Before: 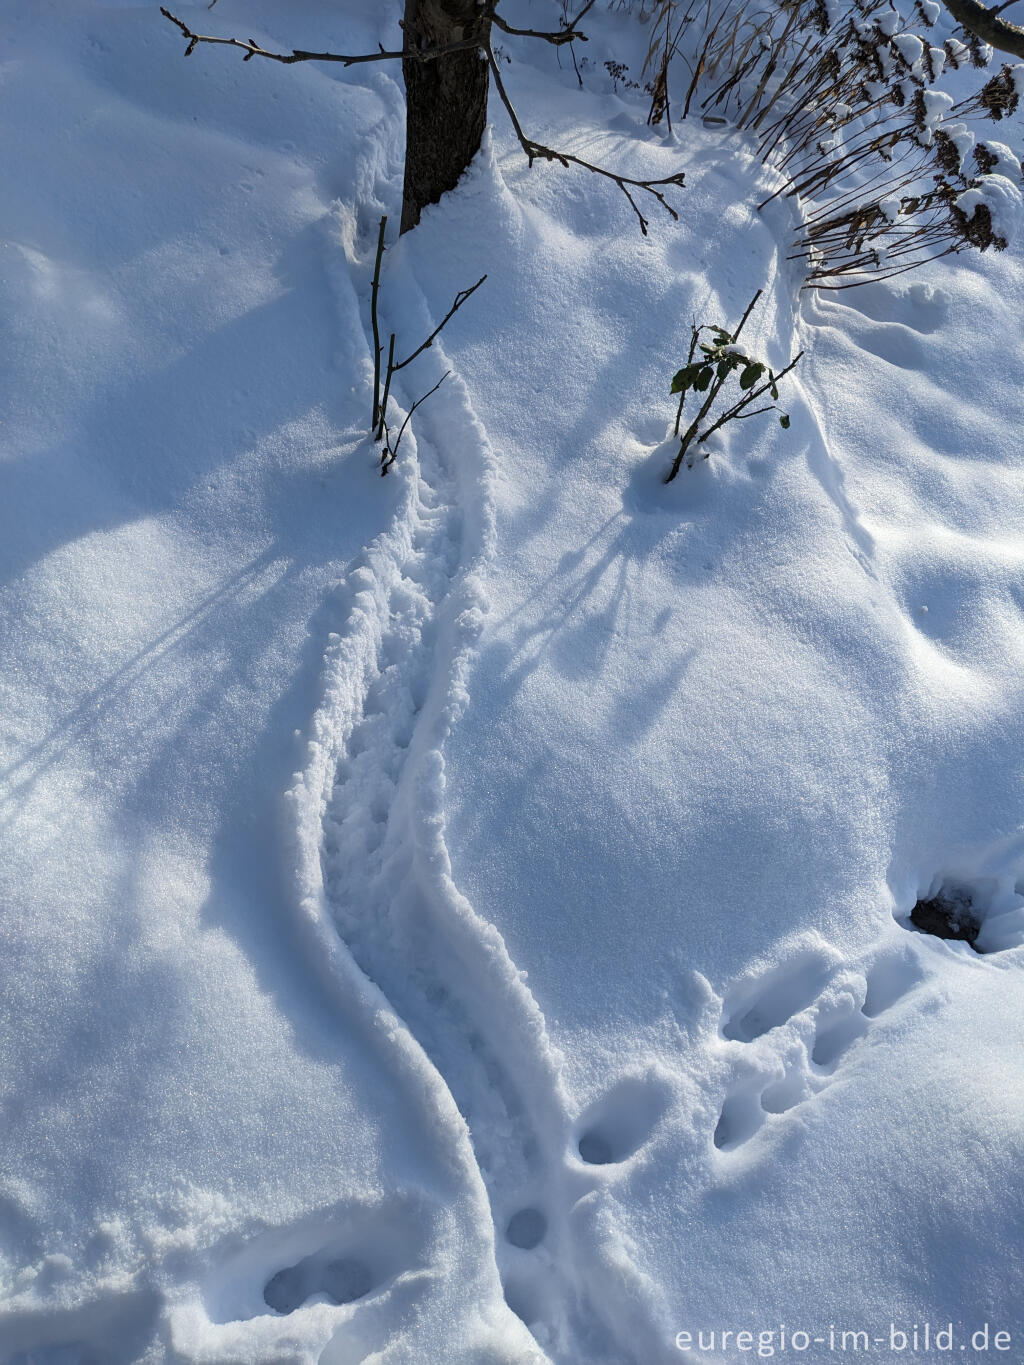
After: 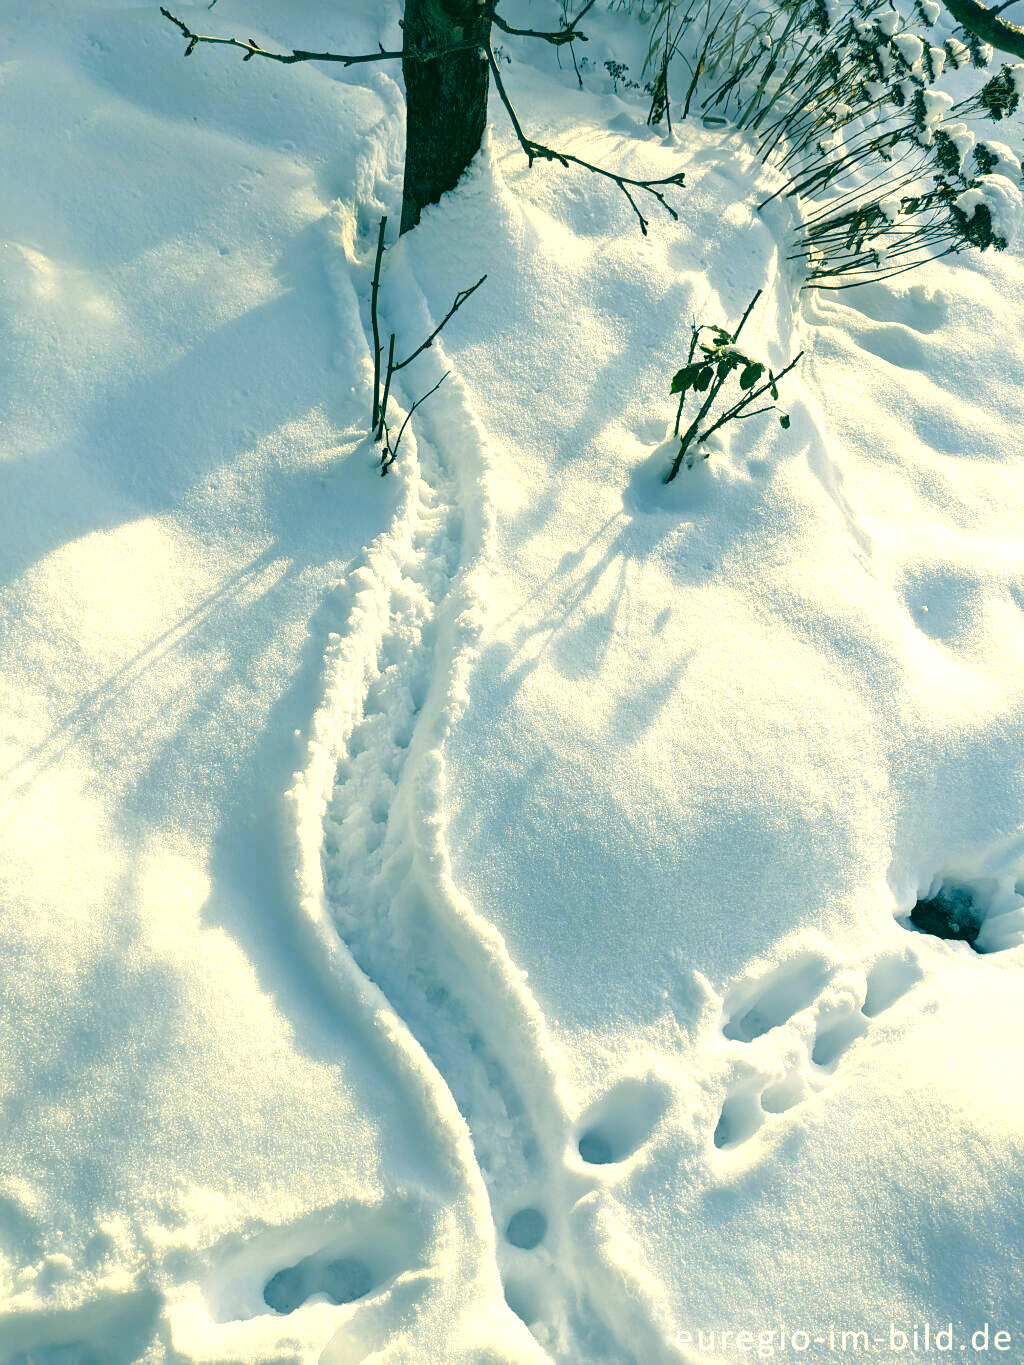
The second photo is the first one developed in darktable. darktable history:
local contrast: mode bilateral grid, contrast 20, coarseness 49, detail 103%, midtone range 0.2
color correction: highlights a* 2.15, highlights b* 34.24, shadows a* -36.55, shadows b* -5.58
exposure: black level correction 0.001, exposure 1.119 EV, compensate highlight preservation false
